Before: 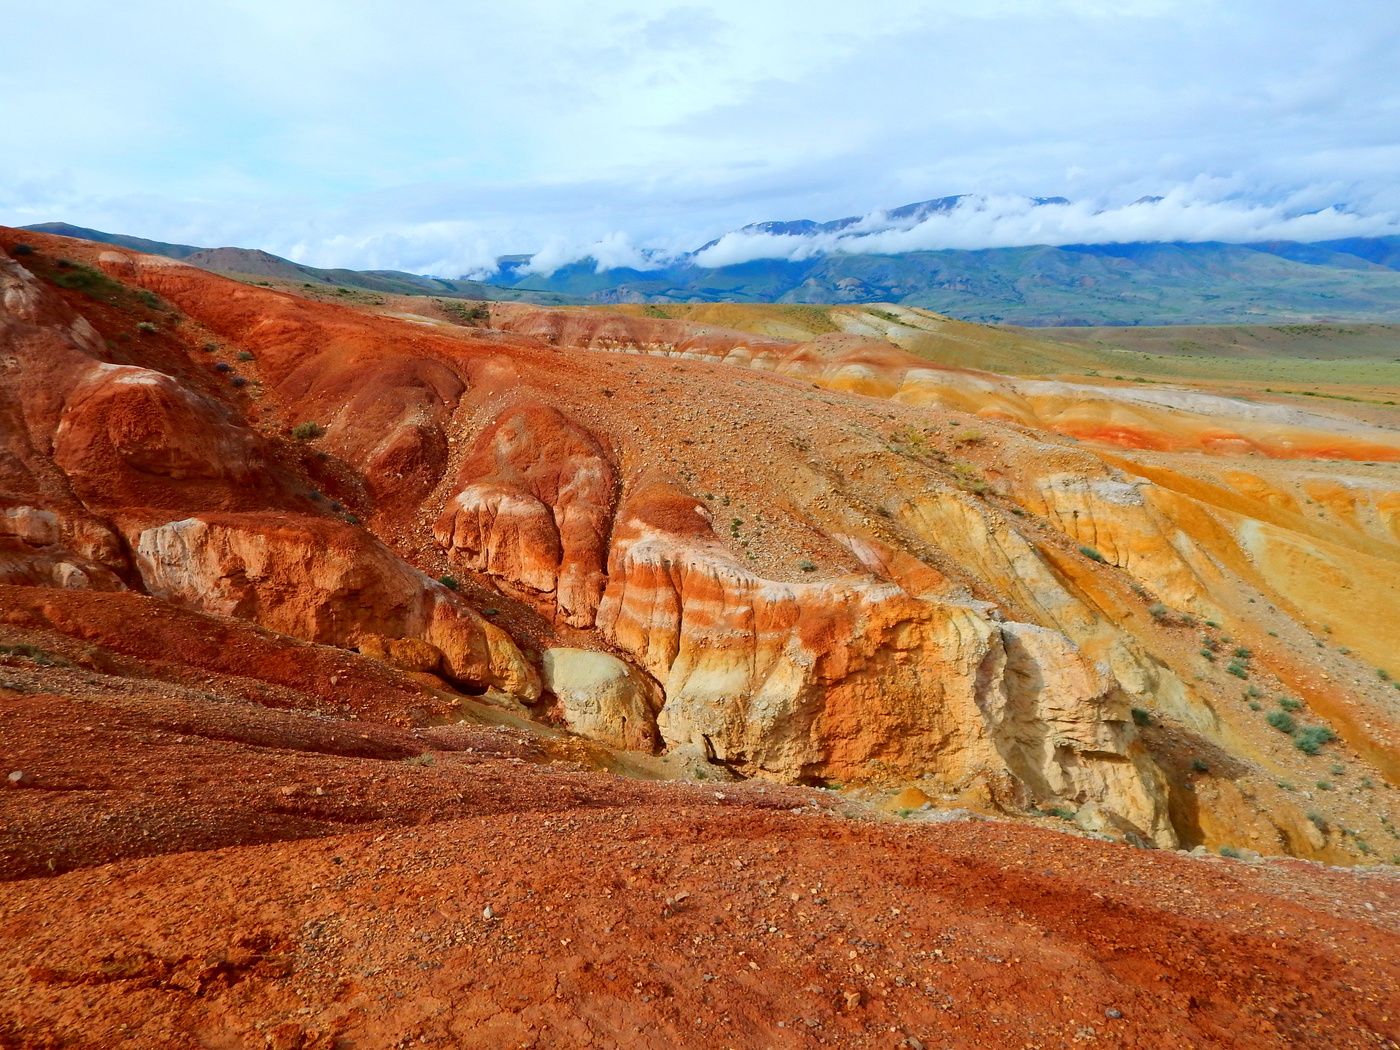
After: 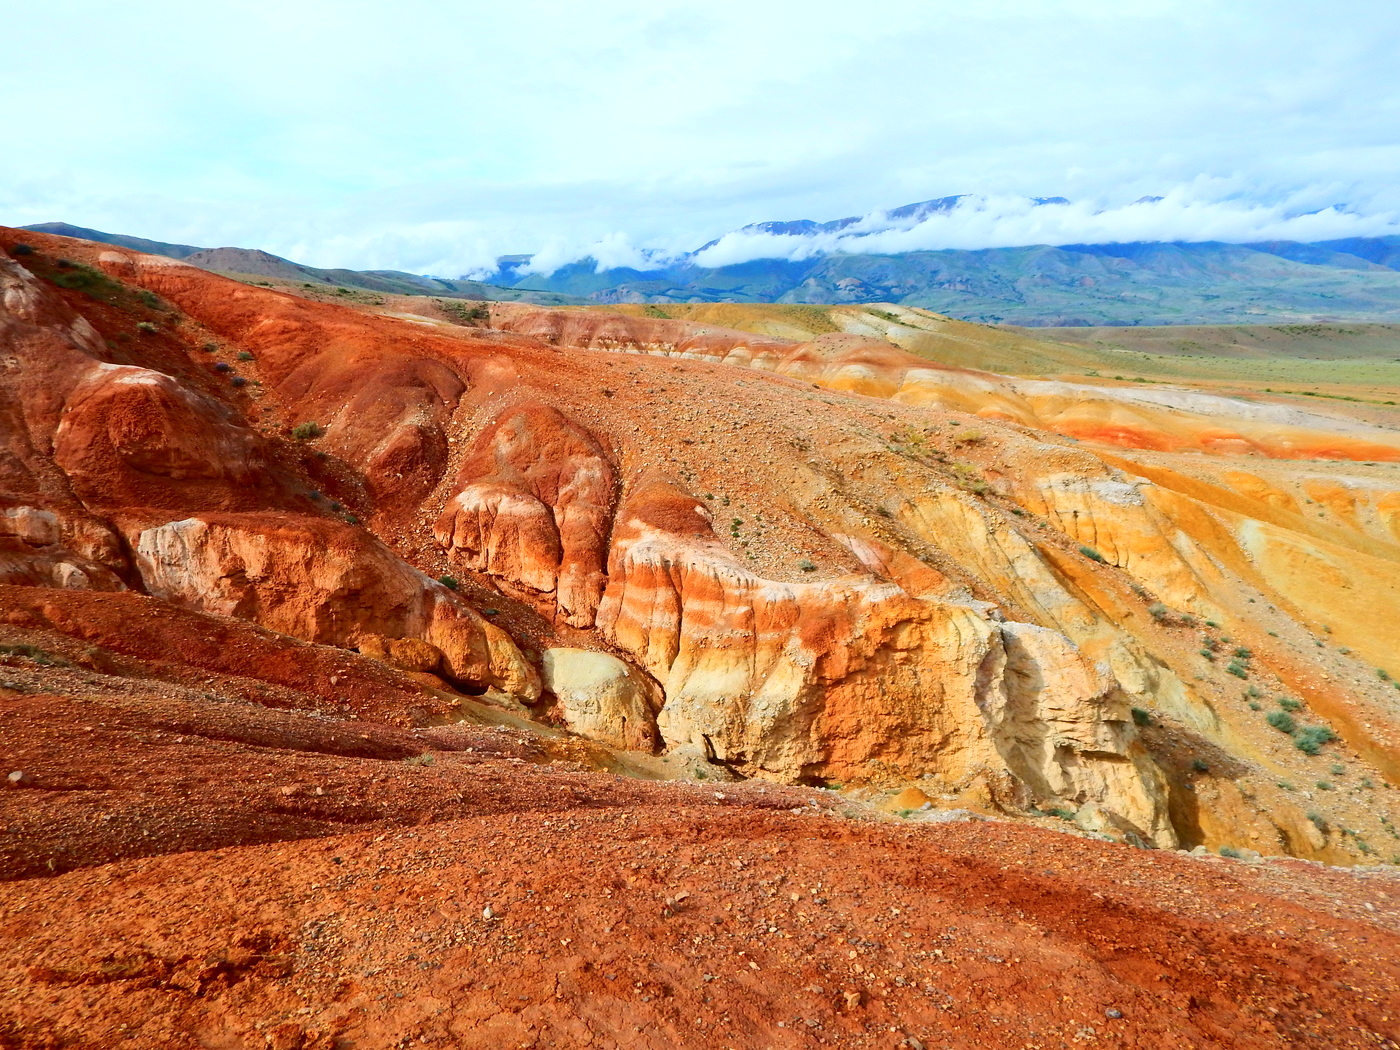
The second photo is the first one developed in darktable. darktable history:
exposure: exposure 0.2 EV, compensate highlight preservation false
color correction: highlights b* 0.057
contrast brightness saturation: contrast 0.146, brightness 0.049
